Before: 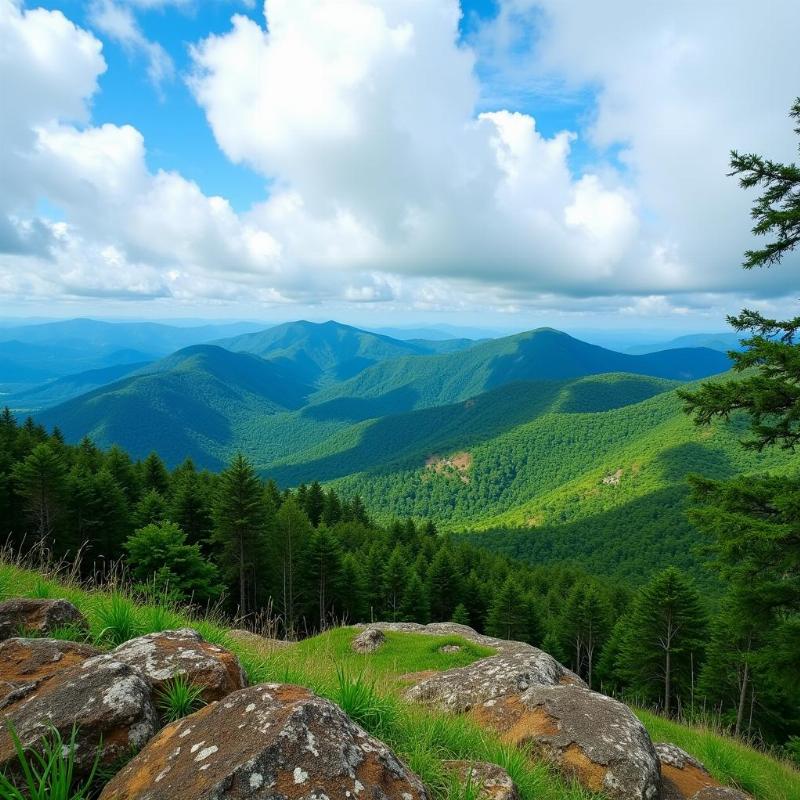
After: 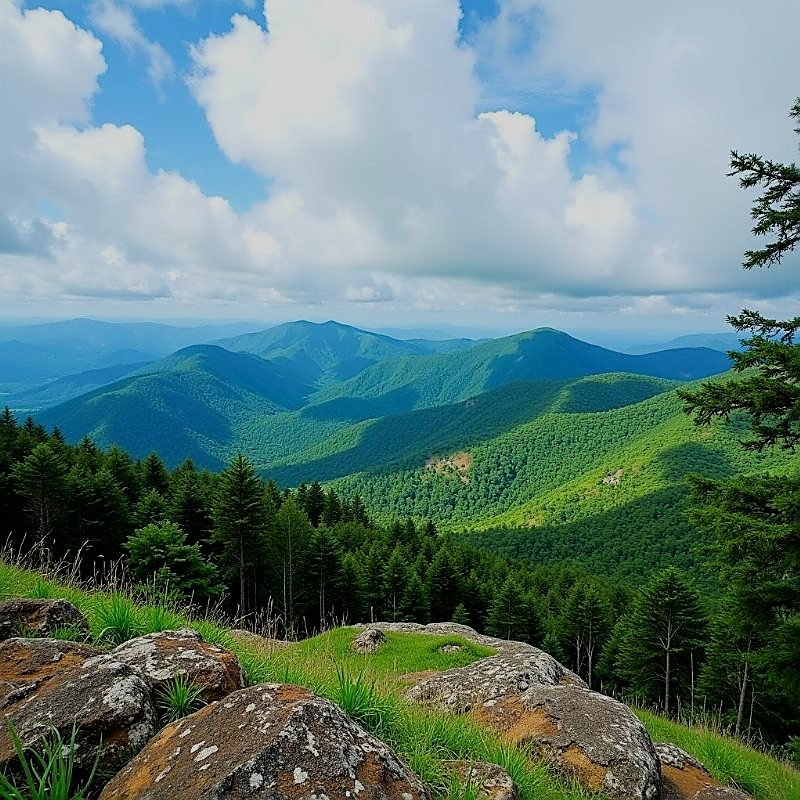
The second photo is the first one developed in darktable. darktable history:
filmic rgb: black relative exposure -7.65 EV, white relative exposure 4.56 EV, hardness 3.61
sharpen: radius 1.412, amount 1.243, threshold 0.763
